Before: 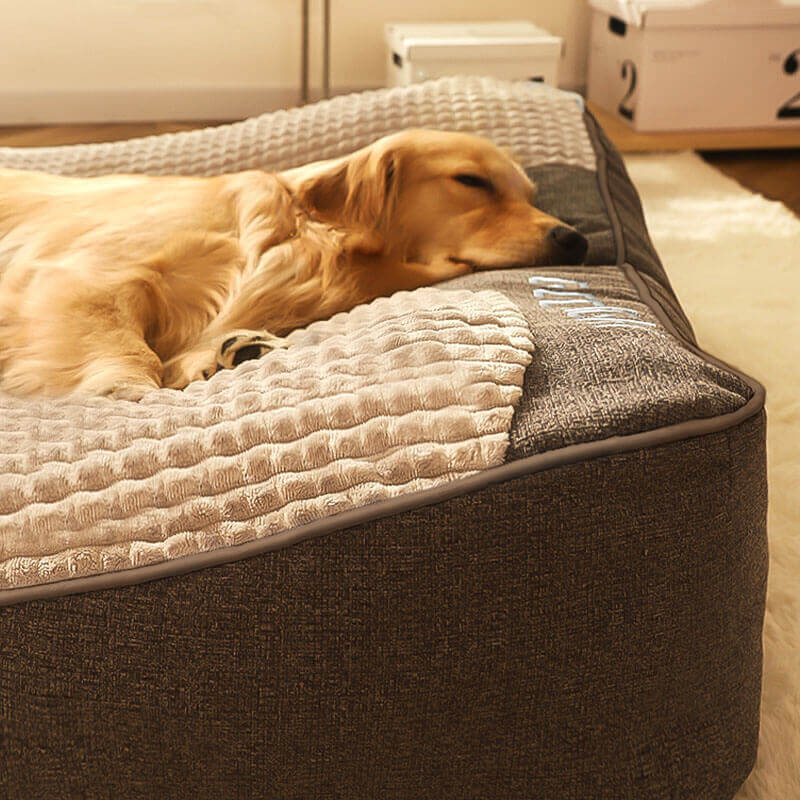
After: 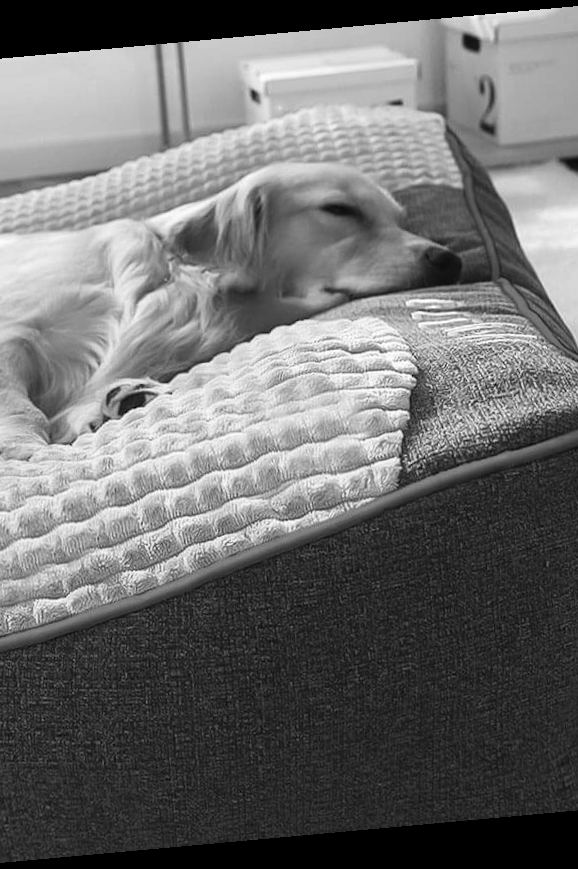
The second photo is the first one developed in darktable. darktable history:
rotate and perspective: rotation -5.2°, automatic cropping off
crop: left 16.899%, right 16.556%
white balance: red 1, blue 1
monochrome: on, module defaults
